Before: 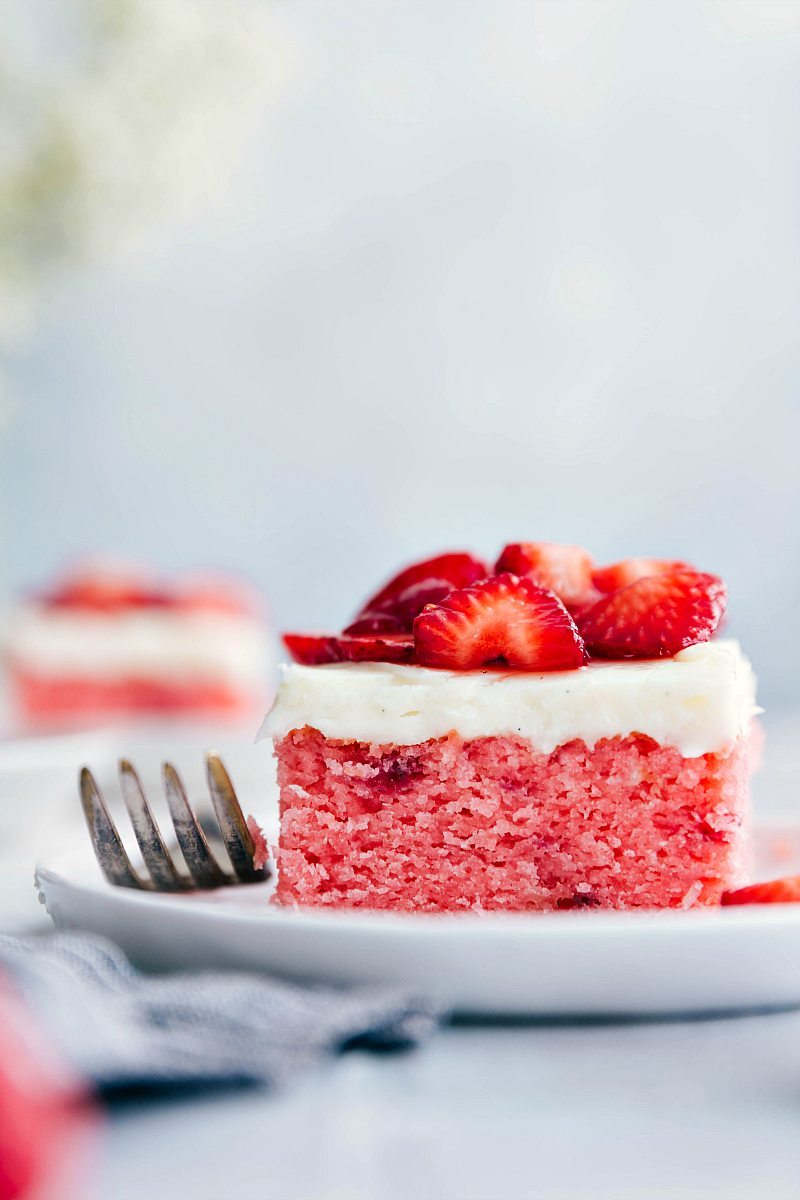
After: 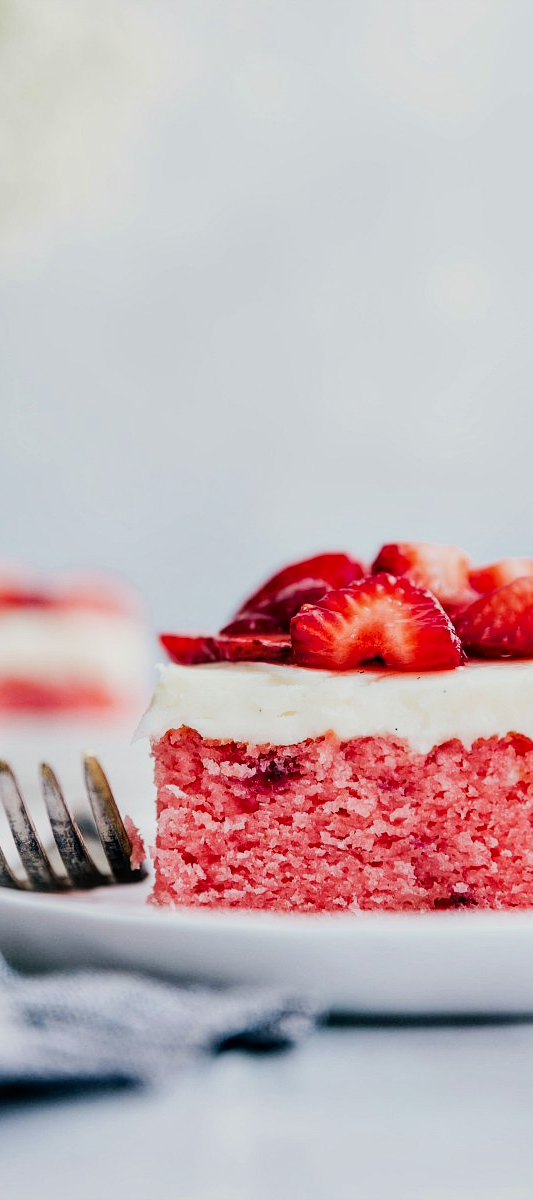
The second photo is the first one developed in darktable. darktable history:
crop: left 15.419%, right 17.914%
local contrast: on, module defaults
filmic rgb: black relative exposure -7.5 EV, white relative exposure 5 EV, hardness 3.31, contrast 1.3, contrast in shadows safe
